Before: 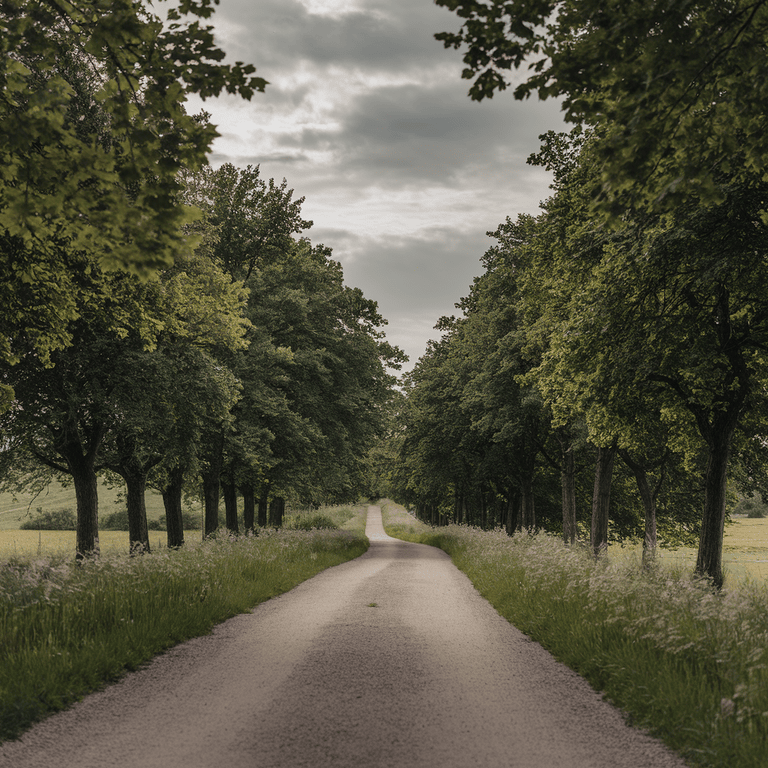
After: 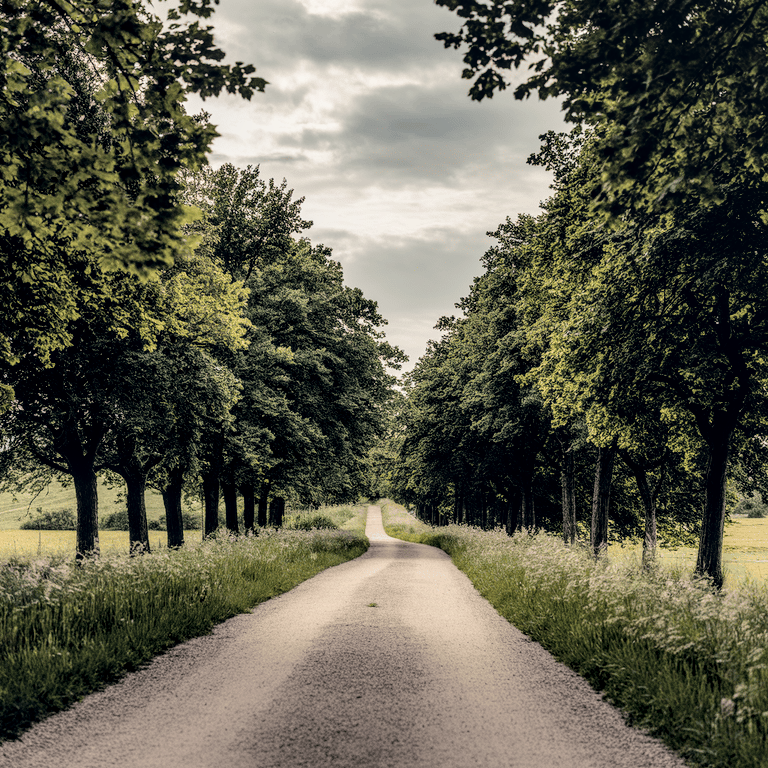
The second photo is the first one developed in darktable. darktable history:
color correction: highlights a* 0.197, highlights b* 2.66, shadows a* -1.32, shadows b* -4.74
tone curve: curves: ch0 [(0, 0) (0.003, 0.004) (0.011, 0.015) (0.025, 0.033) (0.044, 0.058) (0.069, 0.091) (0.1, 0.131) (0.136, 0.179) (0.177, 0.233) (0.224, 0.296) (0.277, 0.364) (0.335, 0.434) (0.399, 0.511) (0.468, 0.584) (0.543, 0.656) (0.623, 0.729) (0.709, 0.799) (0.801, 0.874) (0.898, 0.936) (1, 1)], color space Lab, independent channels, preserve colors none
exposure: black level correction 0.001, compensate exposure bias true, compensate highlight preservation false
filmic rgb: black relative exposure -7.78 EV, white relative exposure 4.41 EV, target black luminance 0%, hardness 3.76, latitude 50.62%, contrast 1.07, highlights saturation mix 9.7%, shadows ↔ highlights balance -0.209%, preserve chrominance RGB euclidean norm, color science v5 (2021), contrast in shadows safe, contrast in highlights safe
levels: white 99.91%, levels [0, 0.476, 0.951]
local contrast: highlights 61%, detail 143%, midtone range 0.434
